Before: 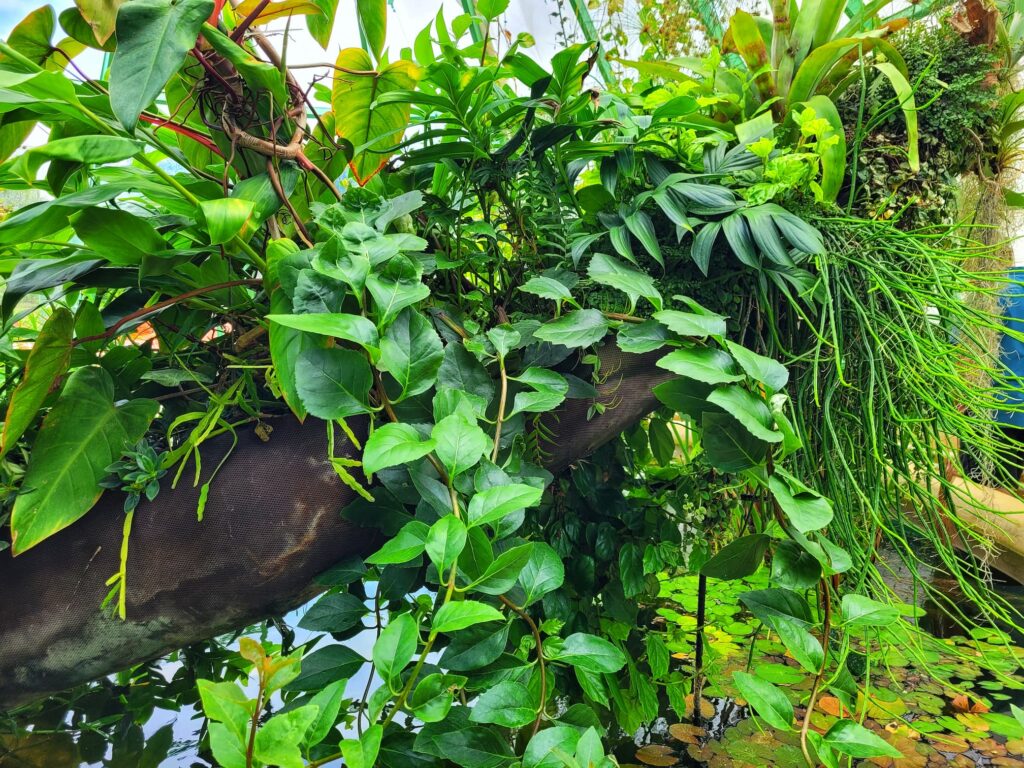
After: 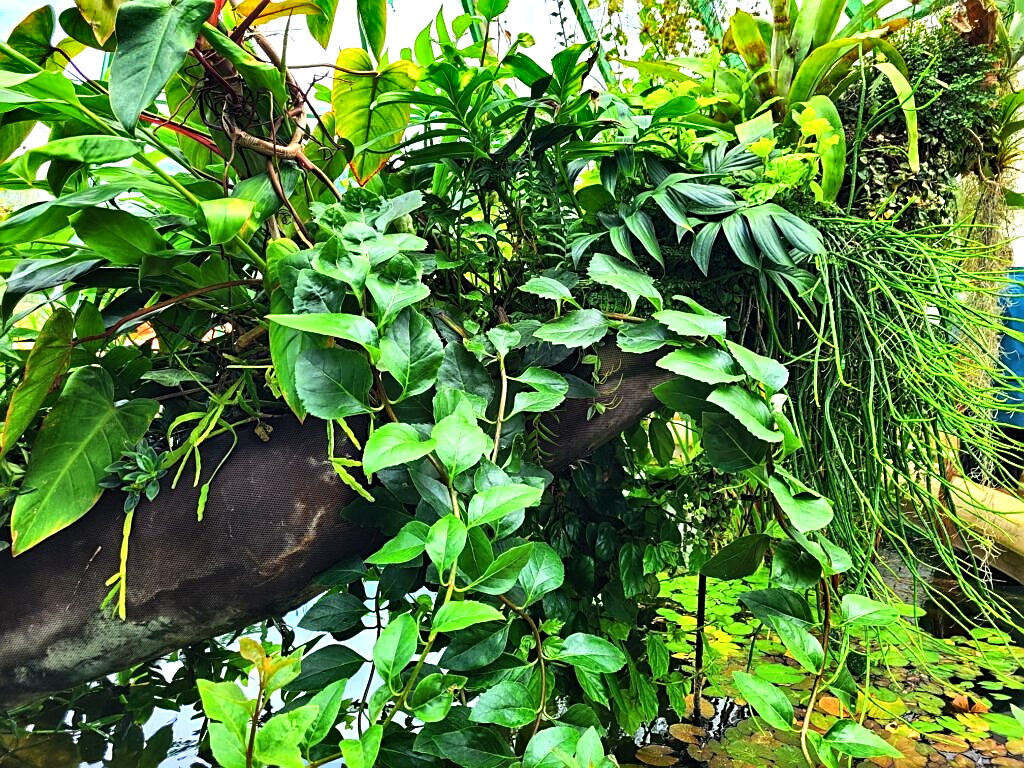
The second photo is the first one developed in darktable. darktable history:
sharpen: on, module defaults
tone equalizer: -8 EV -0.72 EV, -7 EV -0.703 EV, -6 EV -0.601 EV, -5 EV -0.398 EV, -3 EV 0.374 EV, -2 EV 0.6 EV, -1 EV 0.686 EV, +0 EV 0.743 EV, edges refinement/feathering 500, mask exposure compensation -1.57 EV, preserve details no
shadows and highlights: soften with gaussian
